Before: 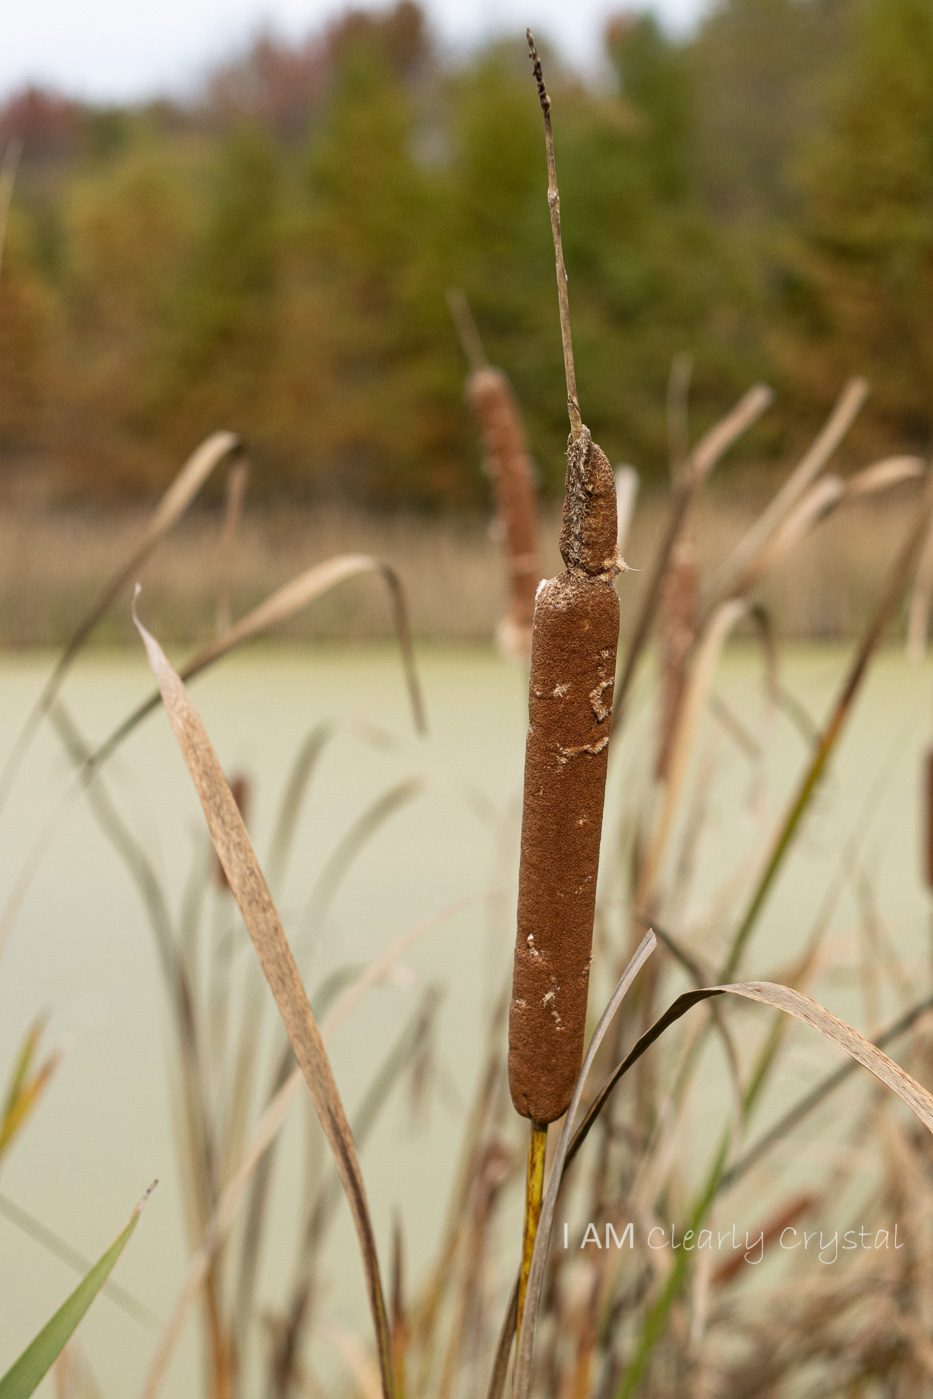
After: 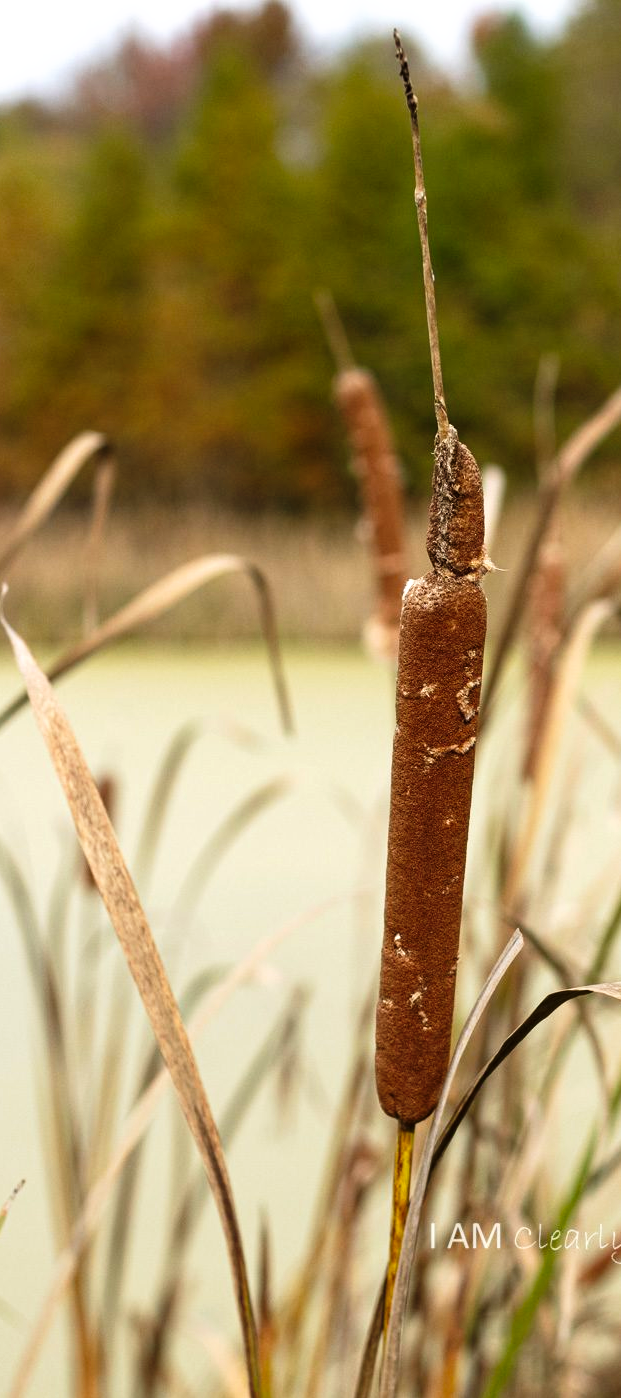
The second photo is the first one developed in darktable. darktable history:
tone curve: curves: ch0 [(0, 0) (0.003, 0.002) (0.011, 0.006) (0.025, 0.014) (0.044, 0.025) (0.069, 0.039) (0.1, 0.056) (0.136, 0.082) (0.177, 0.116) (0.224, 0.163) (0.277, 0.233) (0.335, 0.311) (0.399, 0.396) (0.468, 0.488) (0.543, 0.588) (0.623, 0.695) (0.709, 0.809) (0.801, 0.912) (0.898, 0.997) (1, 1)], preserve colors none
tone equalizer: -7 EV 0.18 EV, -6 EV 0.12 EV, -5 EV 0.08 EV, -4 EV 0.04 EV, -2 EV -0.02 EV, -1 EV -0.04 EV, +0 EV -0.06 EV, luminance estimator HSV value / RGB max
crop and rotate: left 14.385%, right 18.948%
